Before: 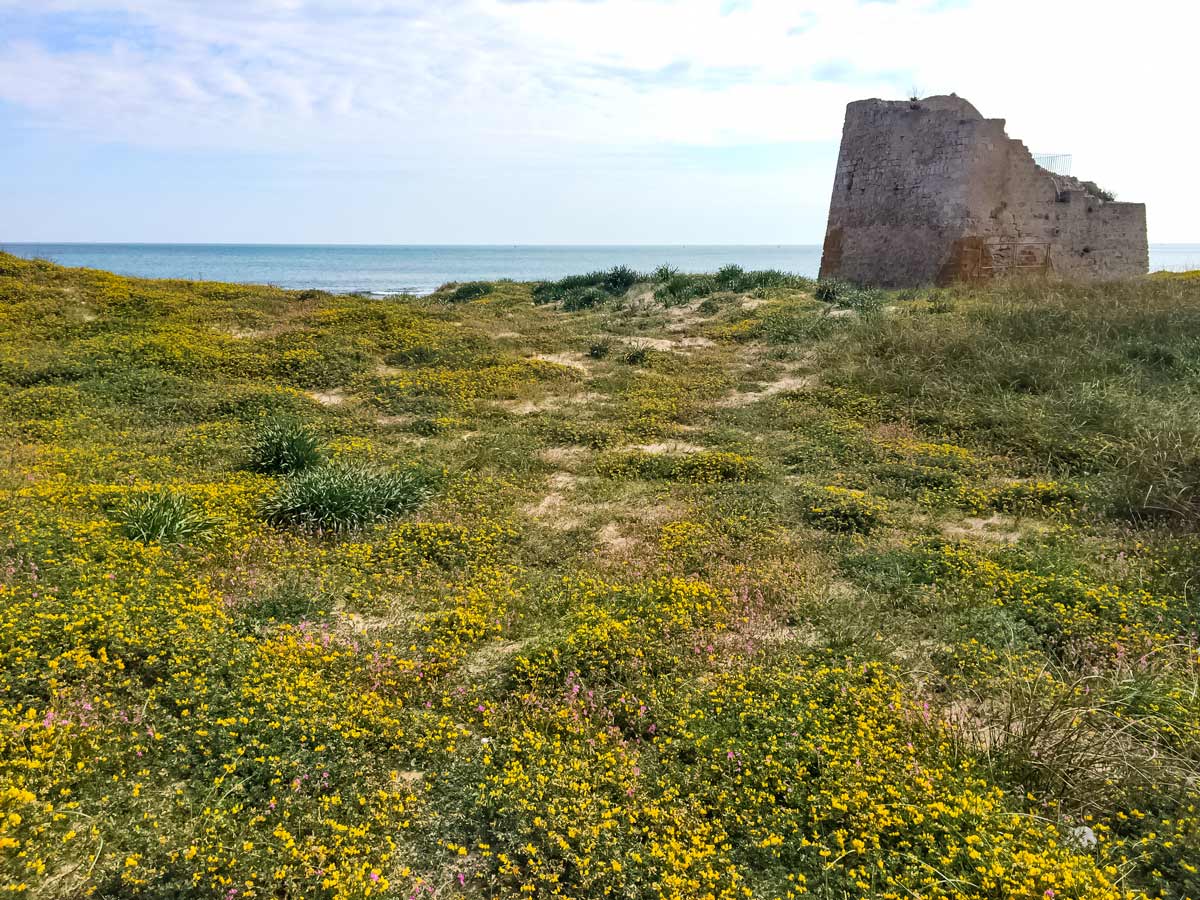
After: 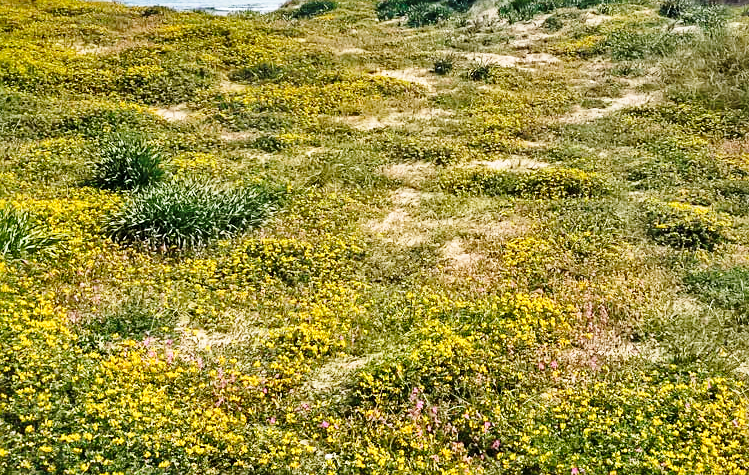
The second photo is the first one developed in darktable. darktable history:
sharpen: amount 0.208
crop: left 13.032%, top 31.566%, right 24.471%, bottom 15.565%
base curve: curves: ch0 [(0, 0) (0.028, 0.03) (0.121, 0.232) (0.46, 0.748) (0.859, 0.968) (1, 1)], preserve colors none
